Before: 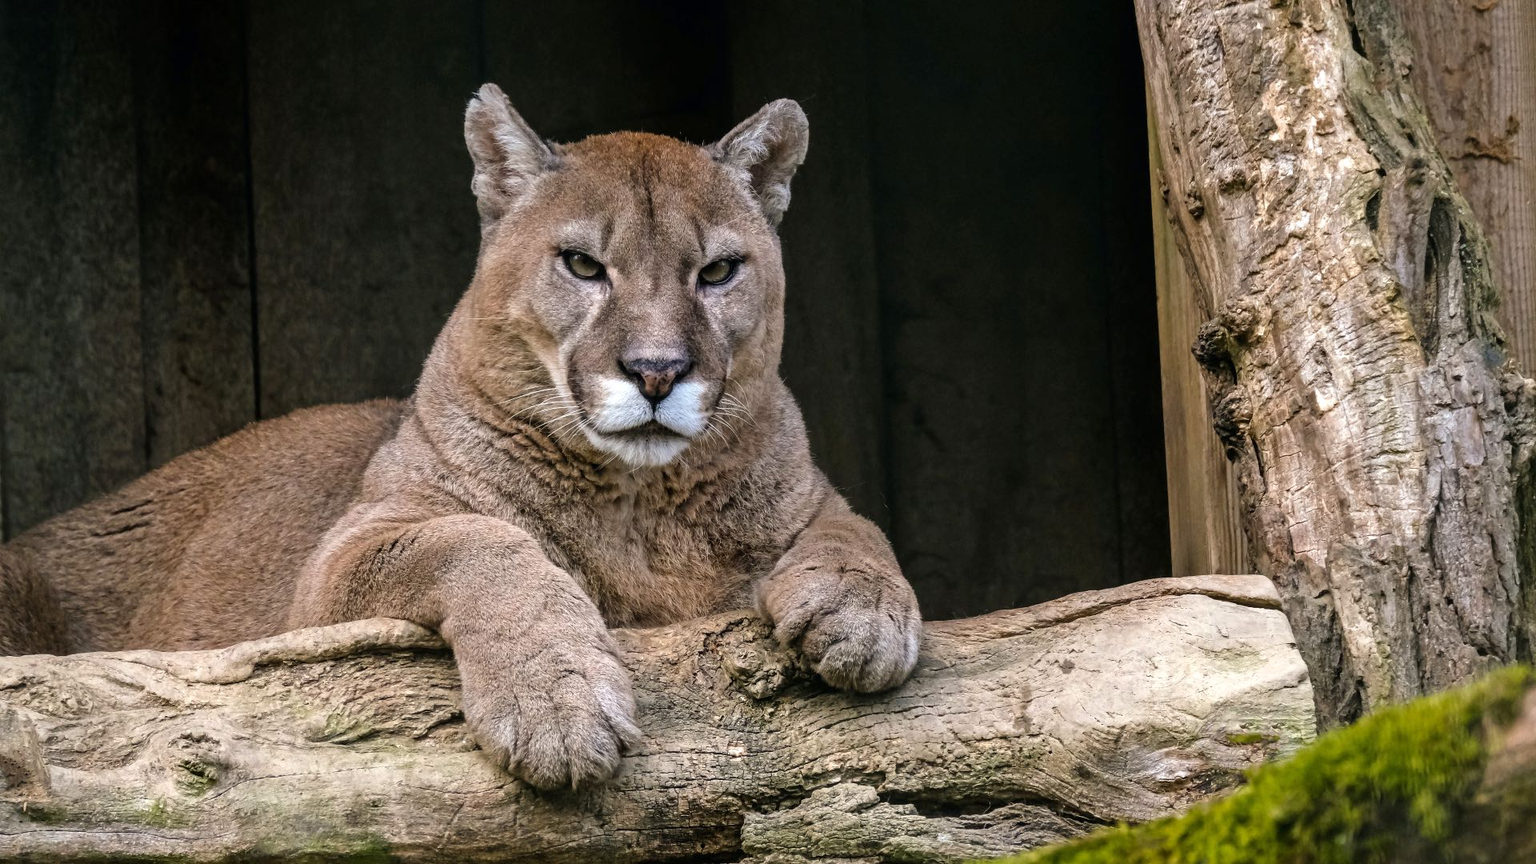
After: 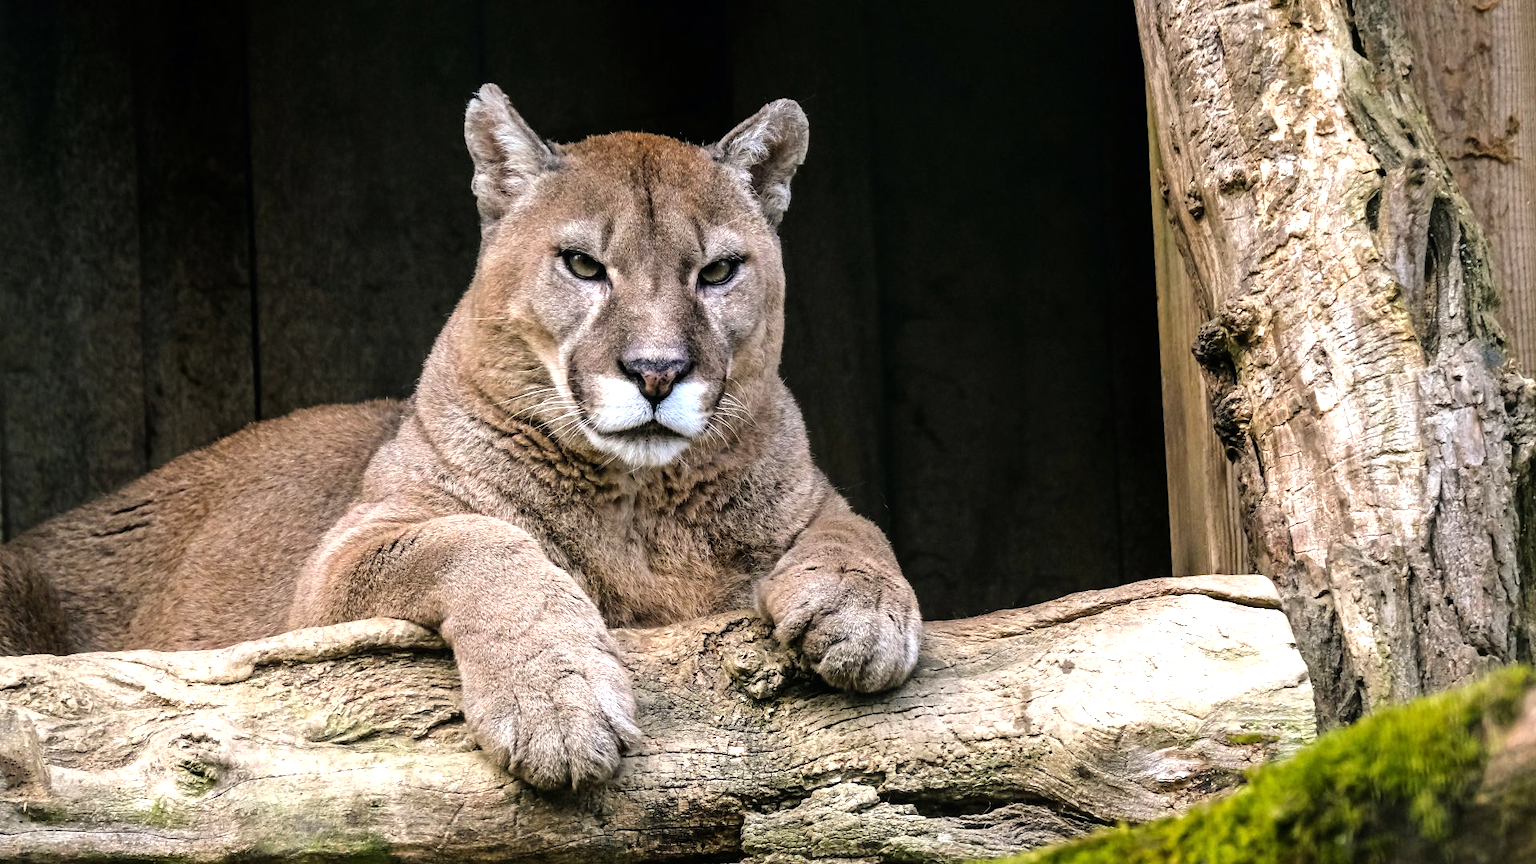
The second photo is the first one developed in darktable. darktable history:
tone equalizer: -8 EV -0.713 EV, -7 EV -0.693 EV, -6 EV -0.627 EV, -5 EV -0.367 EV, -3 EV 0.376 EV, -2 EV 0.6 EV, -1 EV 0.676 EV, +0 EV 0.741 EV, mask exposure compensation -0.498 EV
